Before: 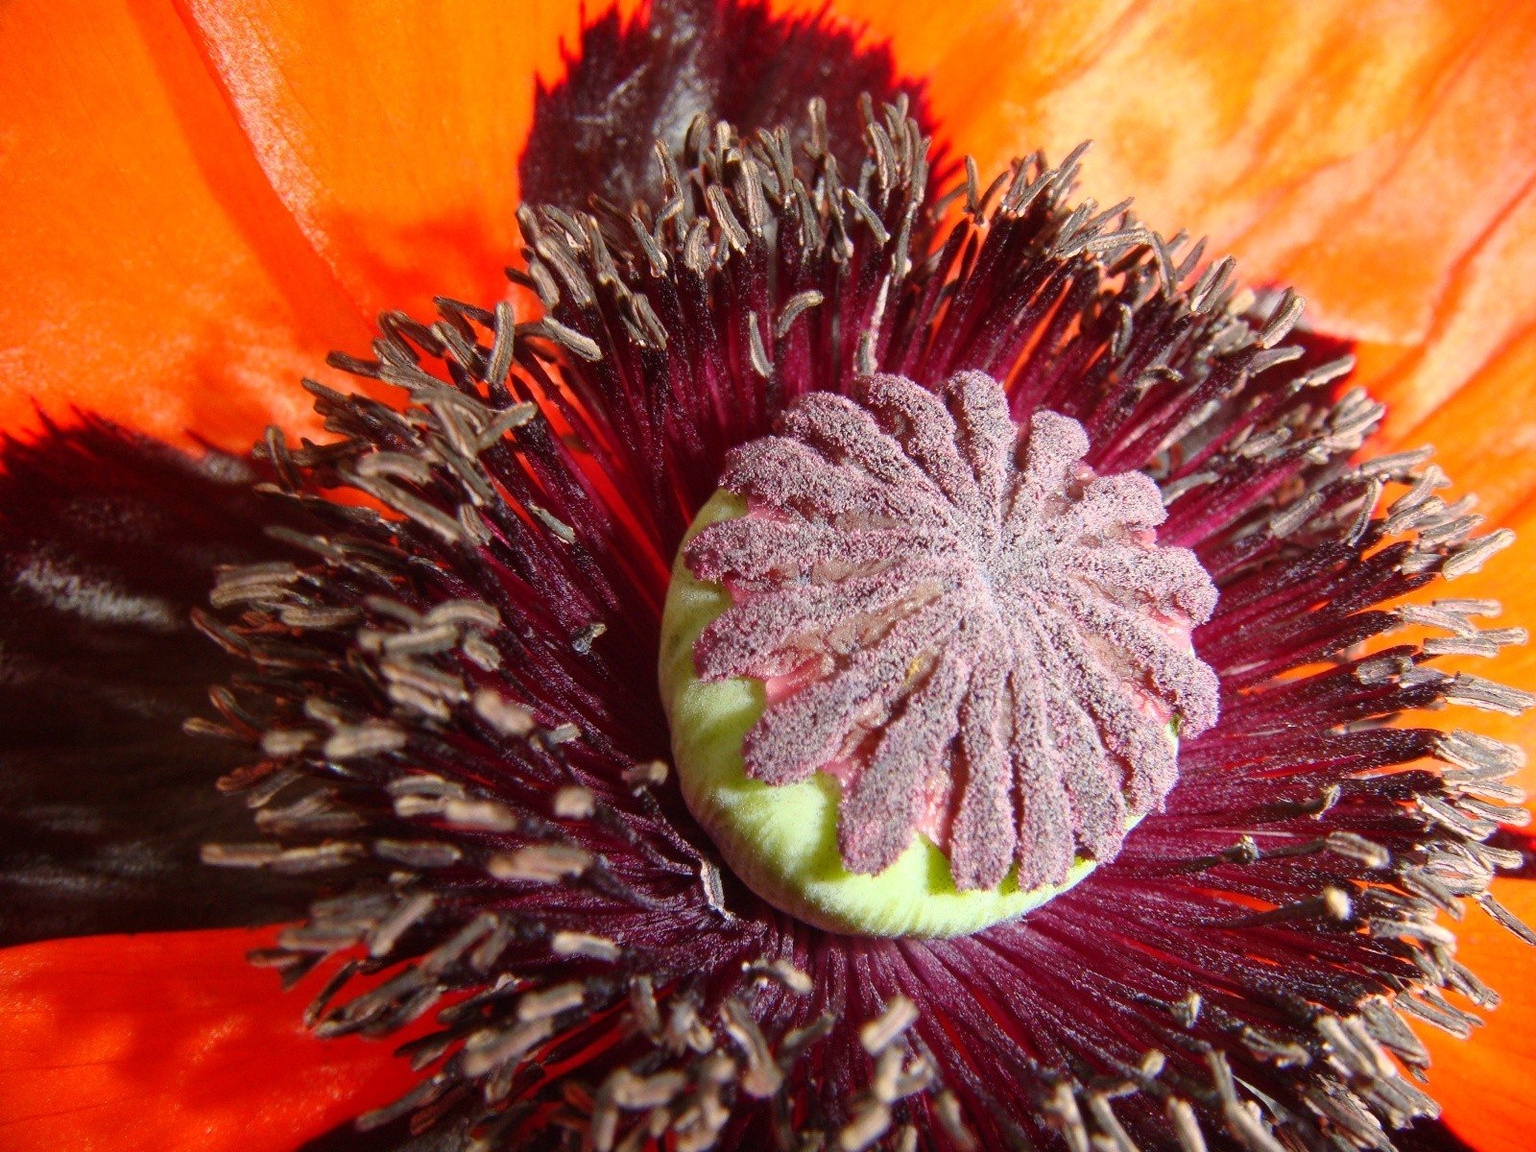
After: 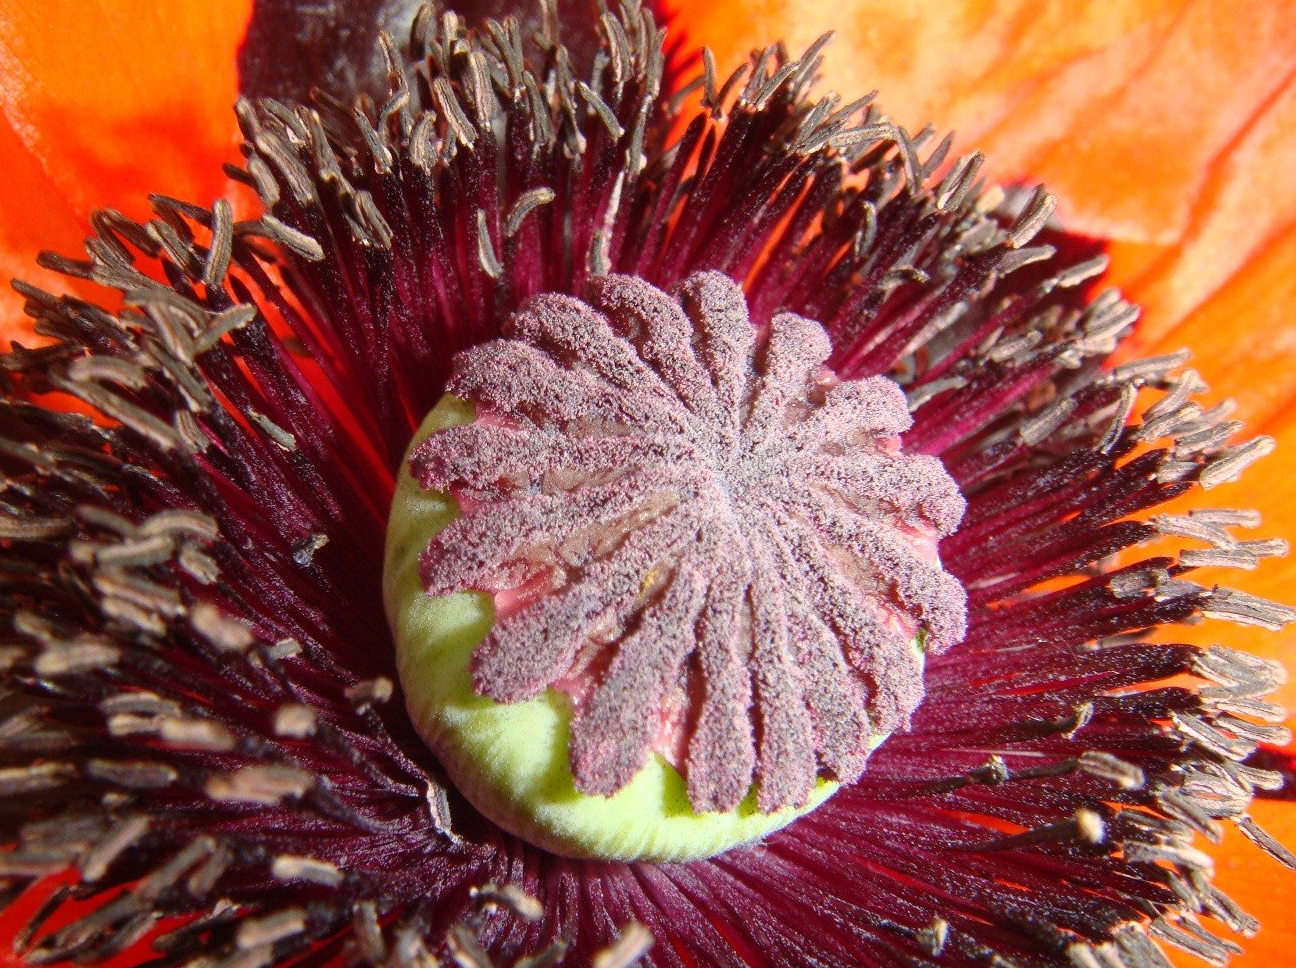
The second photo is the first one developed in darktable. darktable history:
crop: left 18.945%, top 9.598%, right 0.001%, bottom 9.69%
